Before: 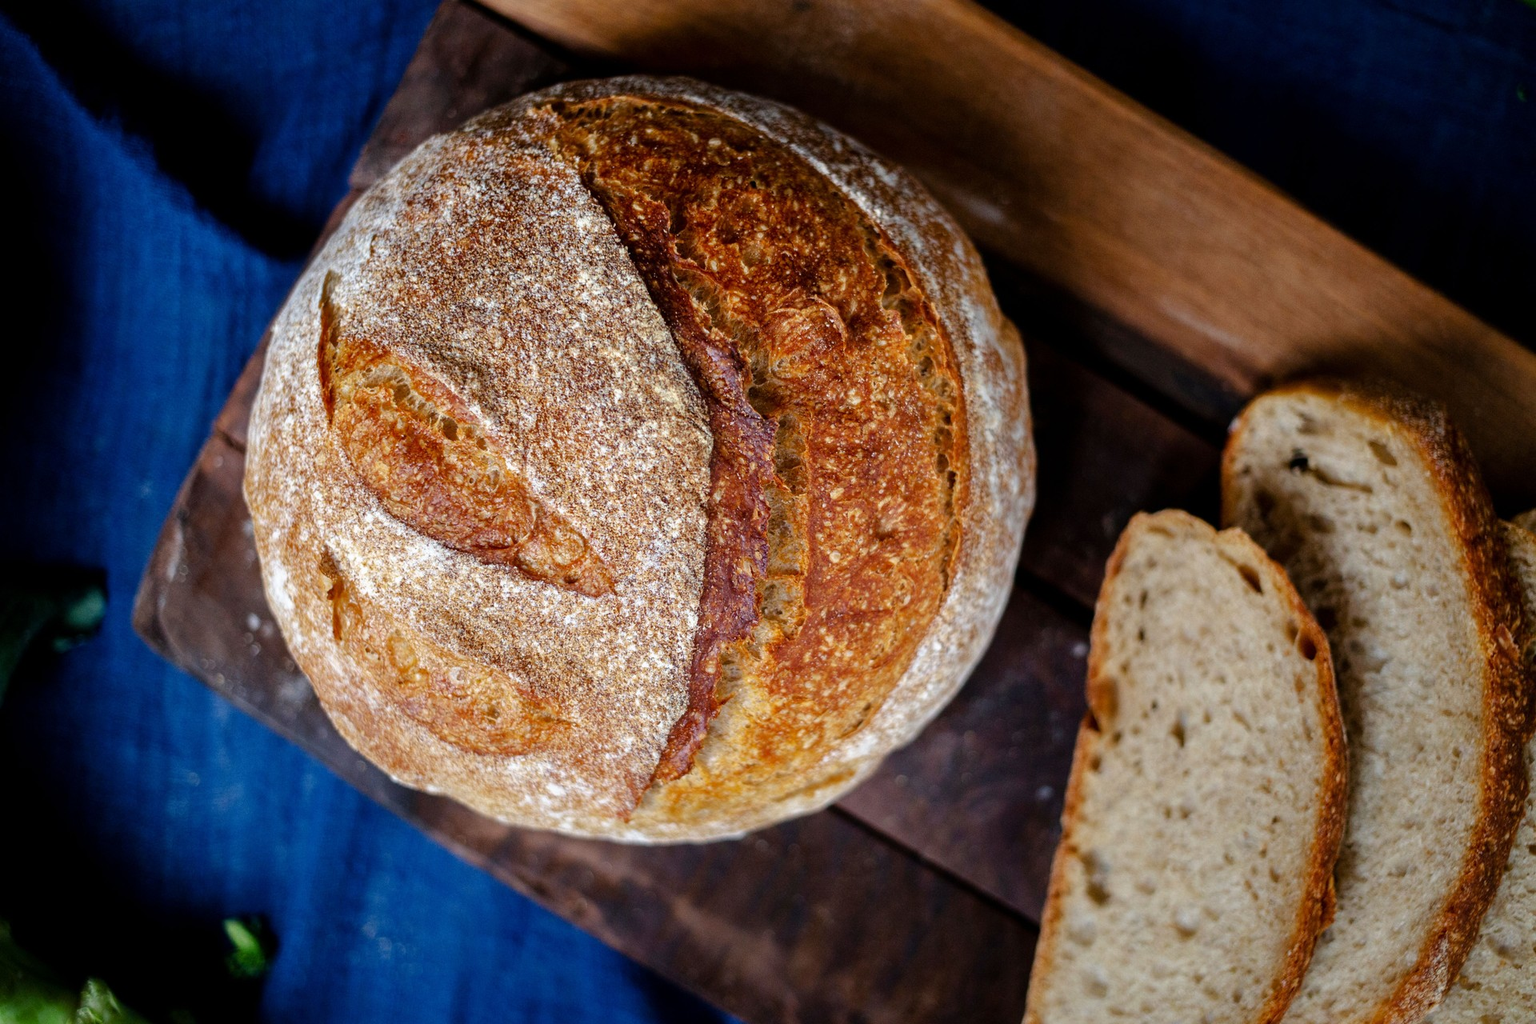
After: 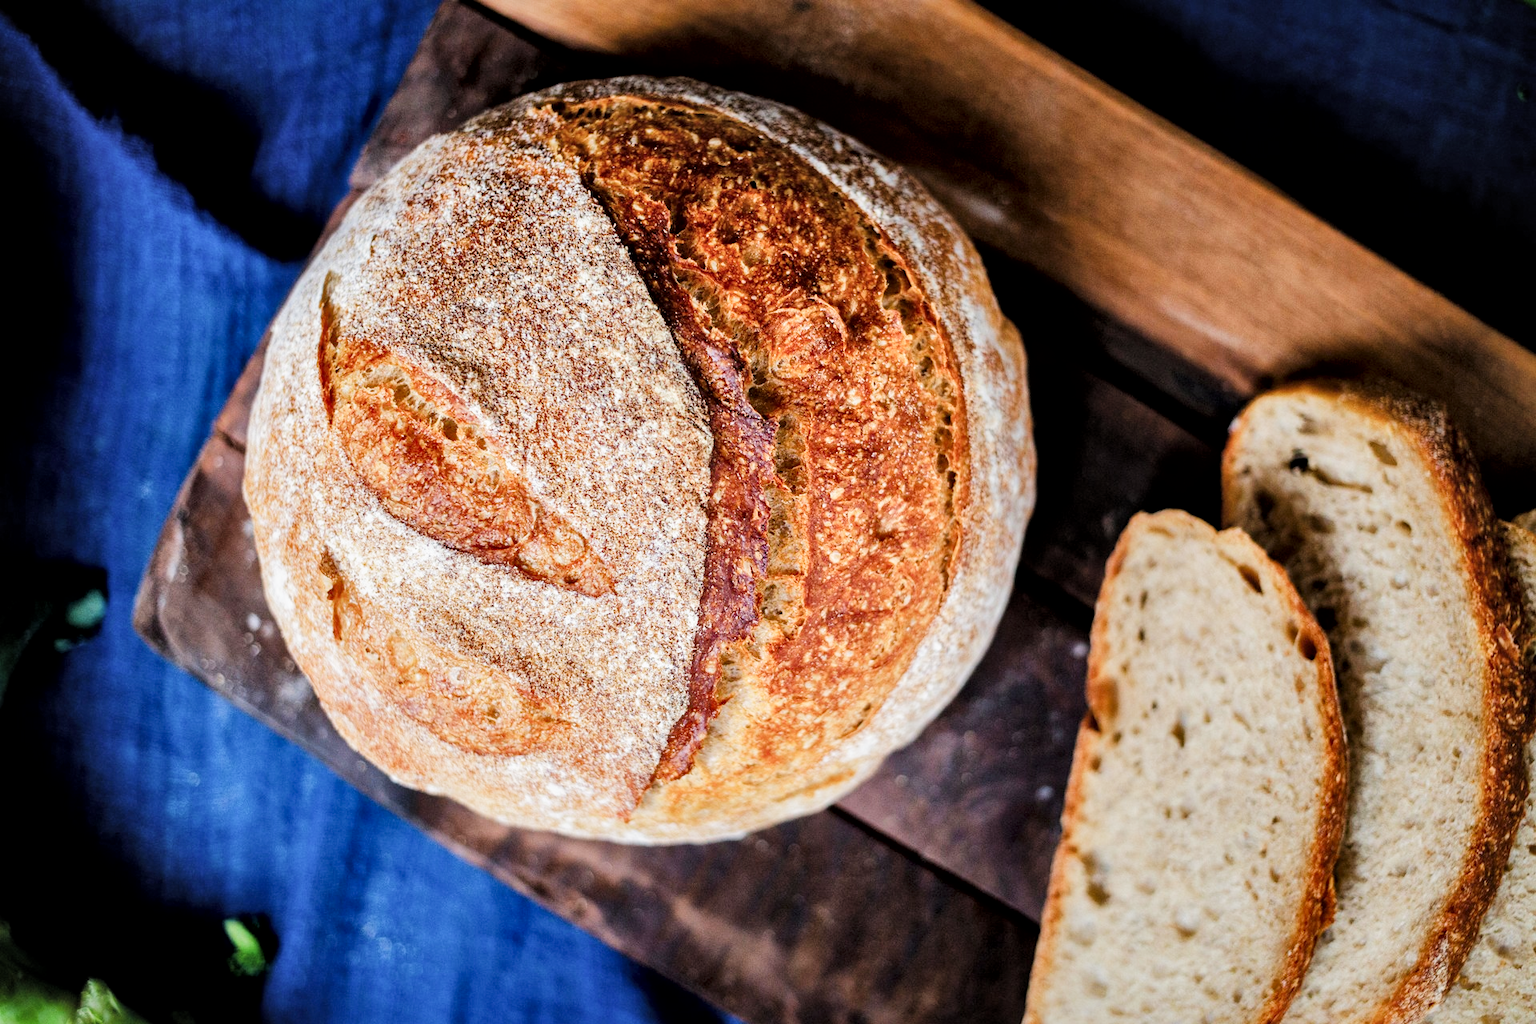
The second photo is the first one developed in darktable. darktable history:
exposure: black level correction 0, exposure 1.102 EV, compensate highlight preservation false
local contrast: mode bilateral grid, contrast 25, coarseness 60, detail 152%, midtone range 0.2
filmic rgb: black relative exposure -7.65 EV, white relative exposure 4.56 EV, threshold 5.99 EV, hardness 3.61, preserve chrominance RGB euclidean norm, color science v5 (2021), contrast in shadows safe, contrast in highlights safe, enable highlight reconstruction true
